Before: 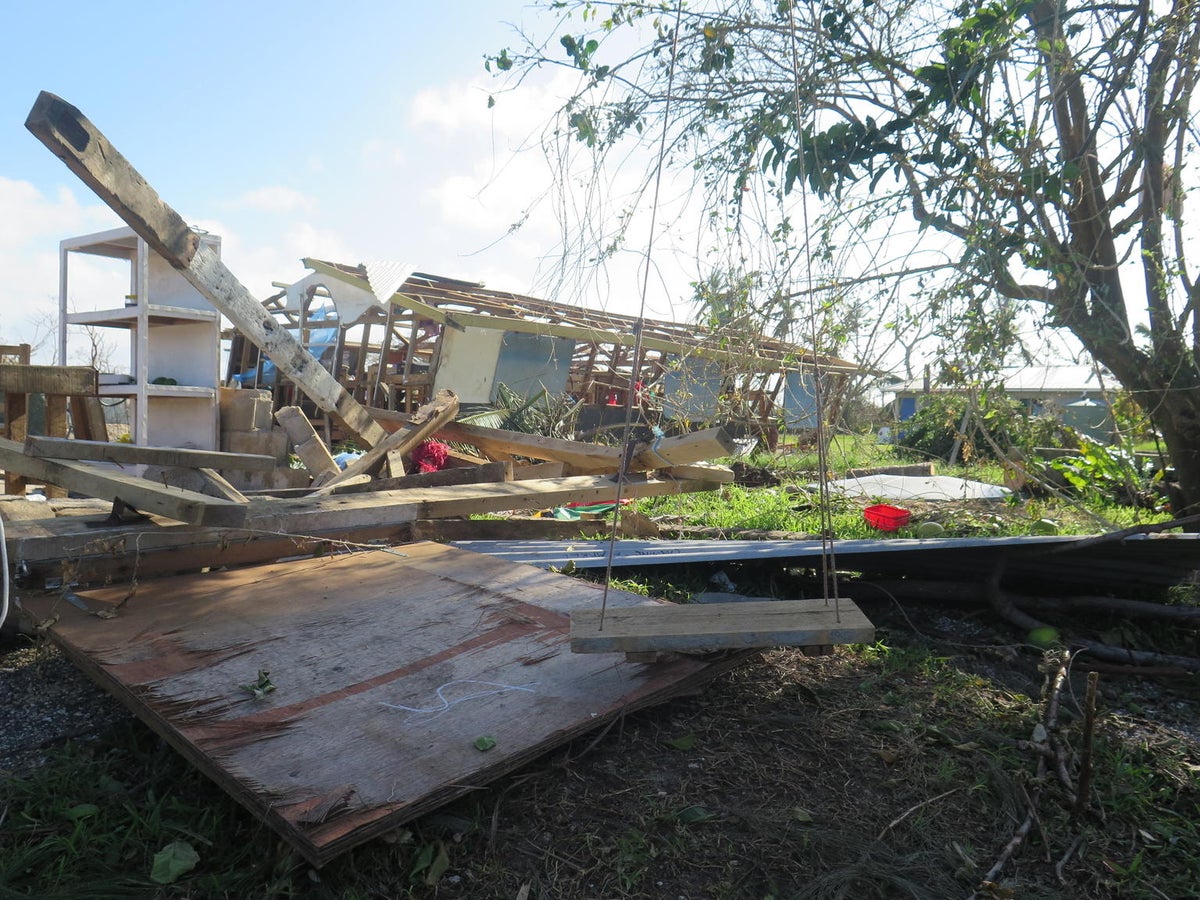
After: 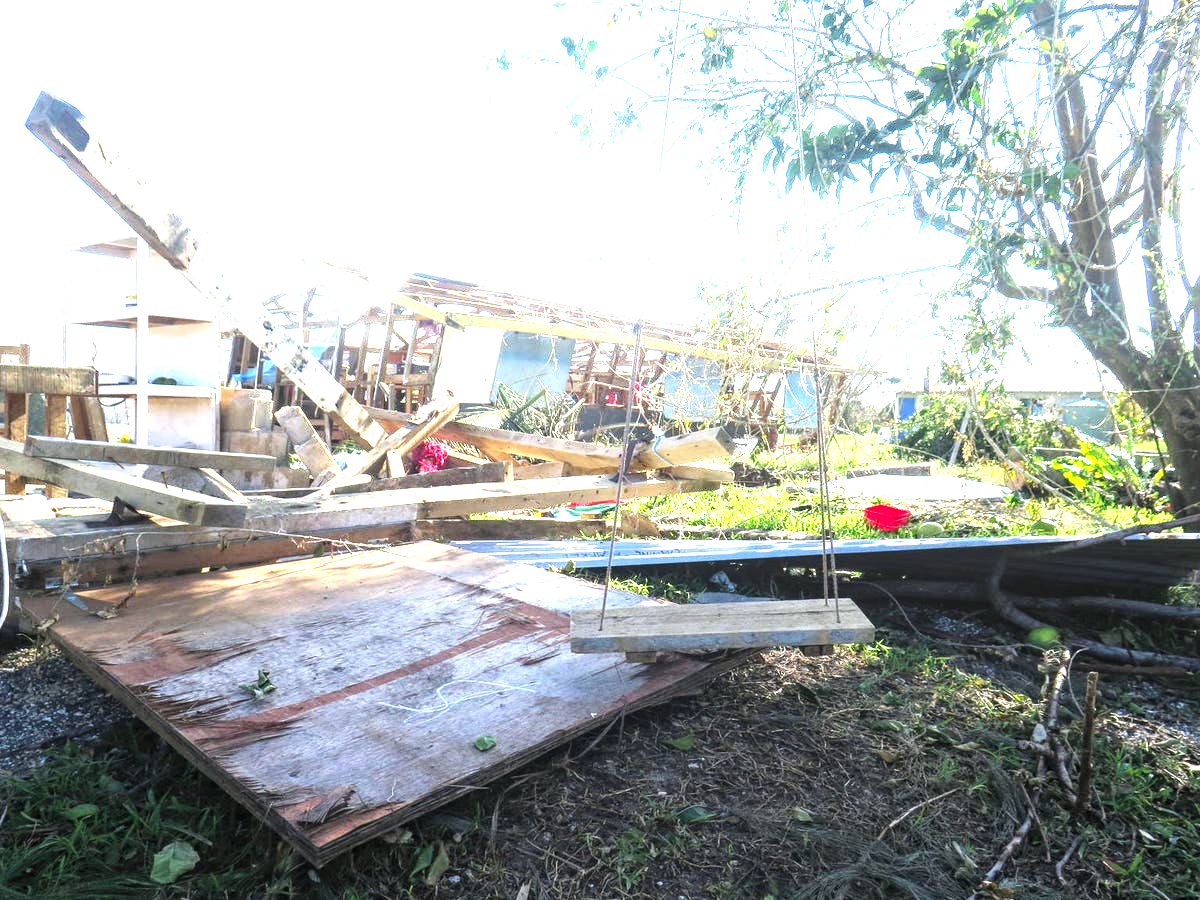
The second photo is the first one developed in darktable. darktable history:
white balance: red 0.976, blue 1.04
levels: levels [0, 0.281, 0.562]
local contrast: on, module defaults
